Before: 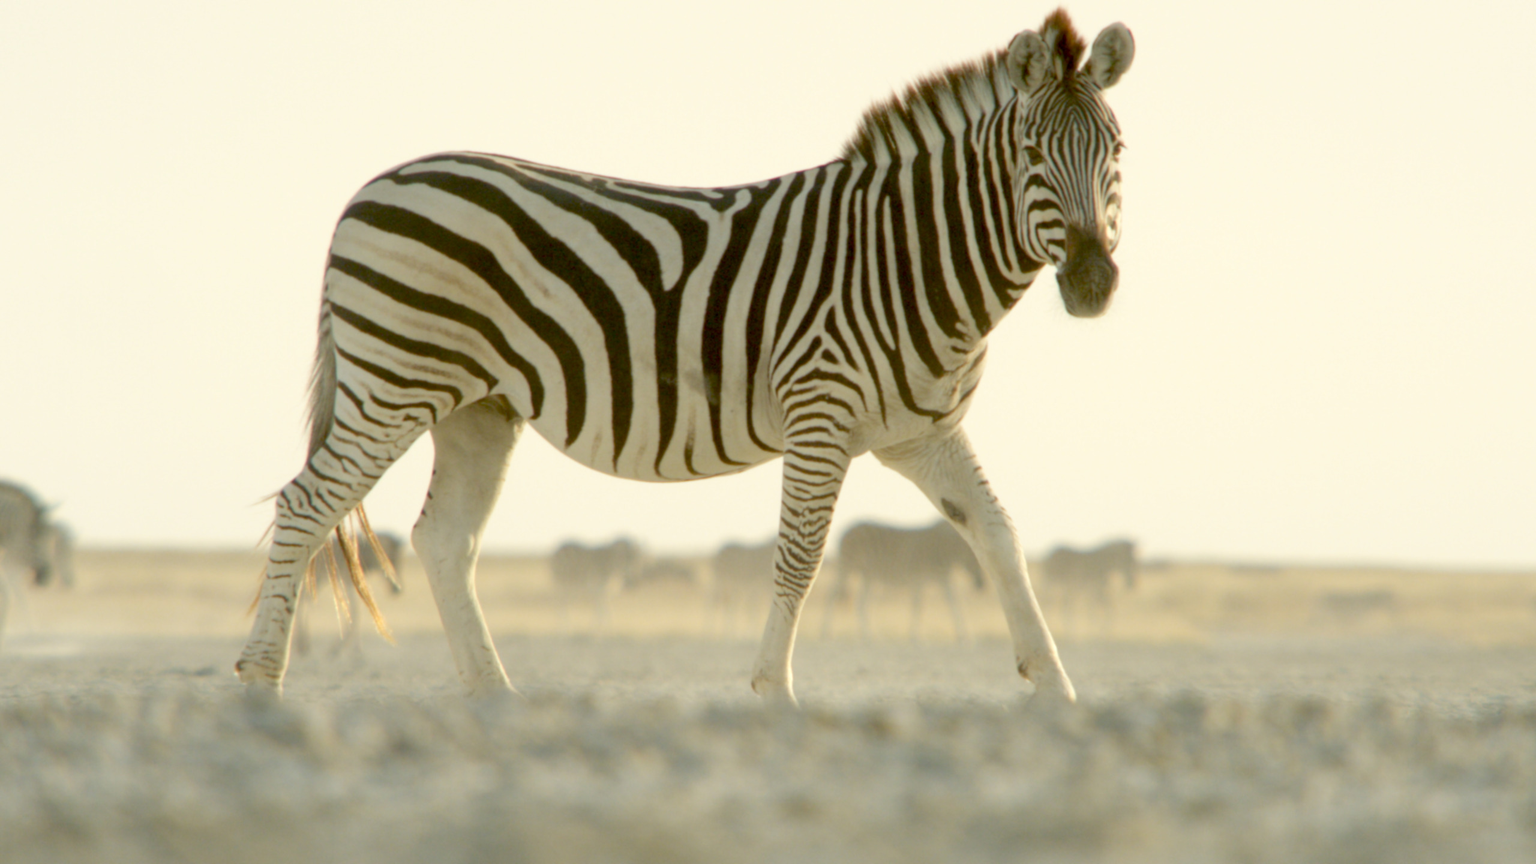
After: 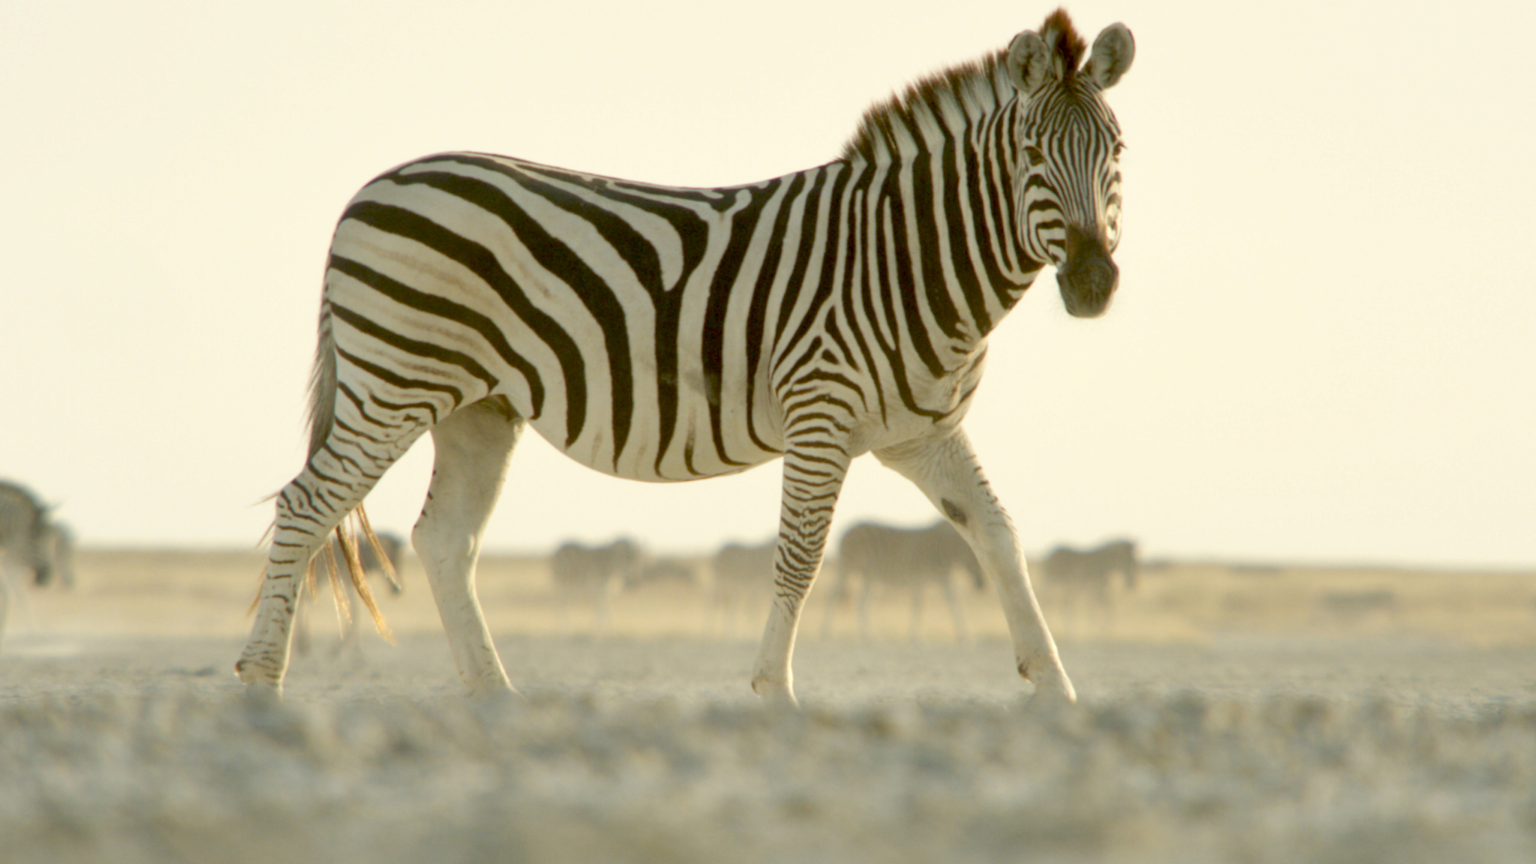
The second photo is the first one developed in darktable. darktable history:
shadows and highlights: radius 127.57, shadows 30.55, highlights -31.24, low approximation 0.01, soften with gaussian
